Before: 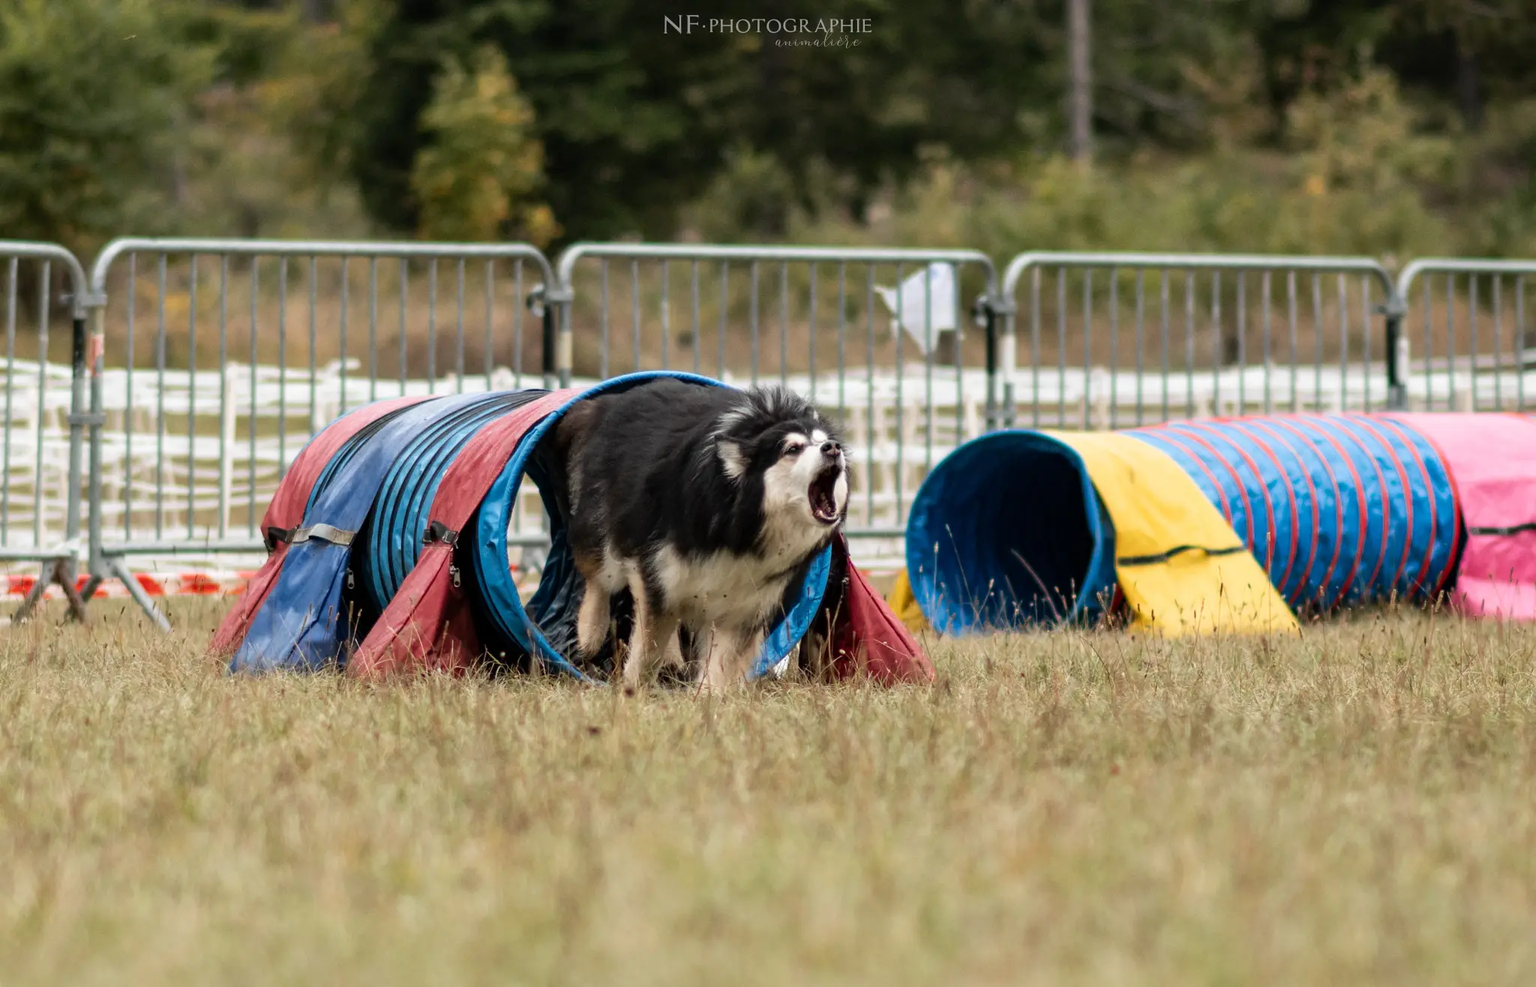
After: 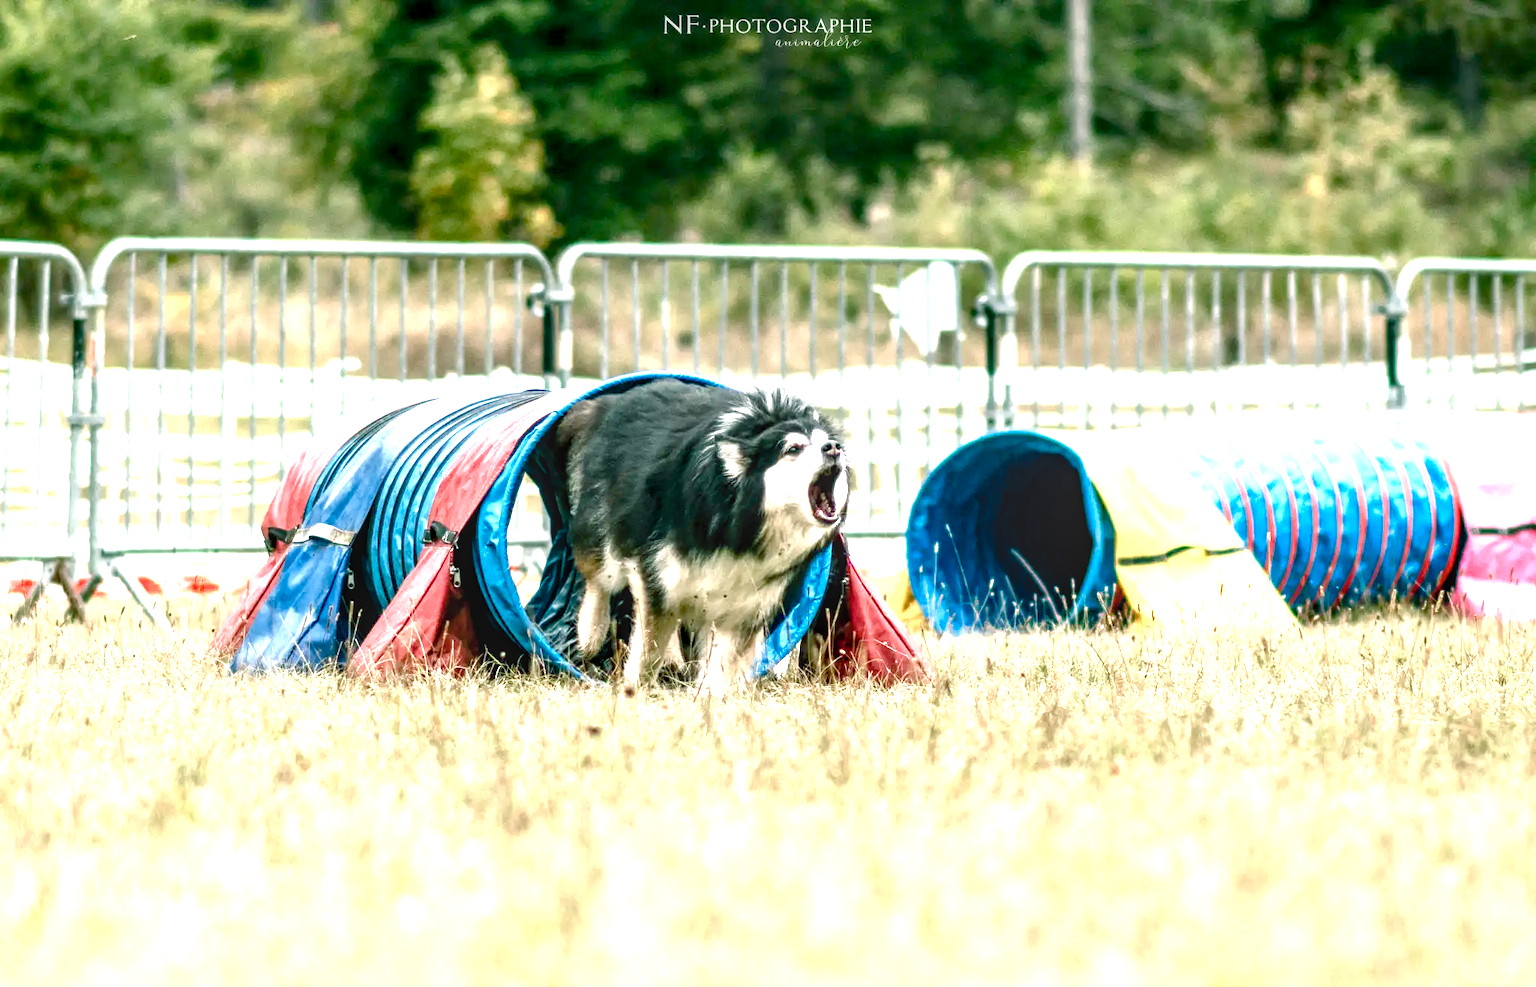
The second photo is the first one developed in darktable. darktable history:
local contrast: highlights 36%, detail 134%
exposure: black level correction 0.001, exposure 1.322 EV, compensate highlight preservation false
color zones: curves: ch0 [(0, 0.5) (0.143, 0.5) (0.286, 0.5) (0.429, 0.5) (0.571, 0.5) (0.714, 0.476) (0.857, 0.5) (1, 0.5)]; ch2 [(0, 0.5) (0.143, 0.5) (0.286, 0.5) (0.429, 0.5) (0.571, 0.5) (0.714, 0.487) (0.857, 0.5) (1, 0.5)], mix 101.39%
color balance rgb: power › chroma 2.128%, power › hue 168.33°, perceptual saturation grading › global saturation 20%, perceptual saturation grading › highlights -49.716%, perceptual saturation grading › shadows 25.023%, perceptual brilliance grading › global brilliance 9.415%, global vibrance 9.669%
